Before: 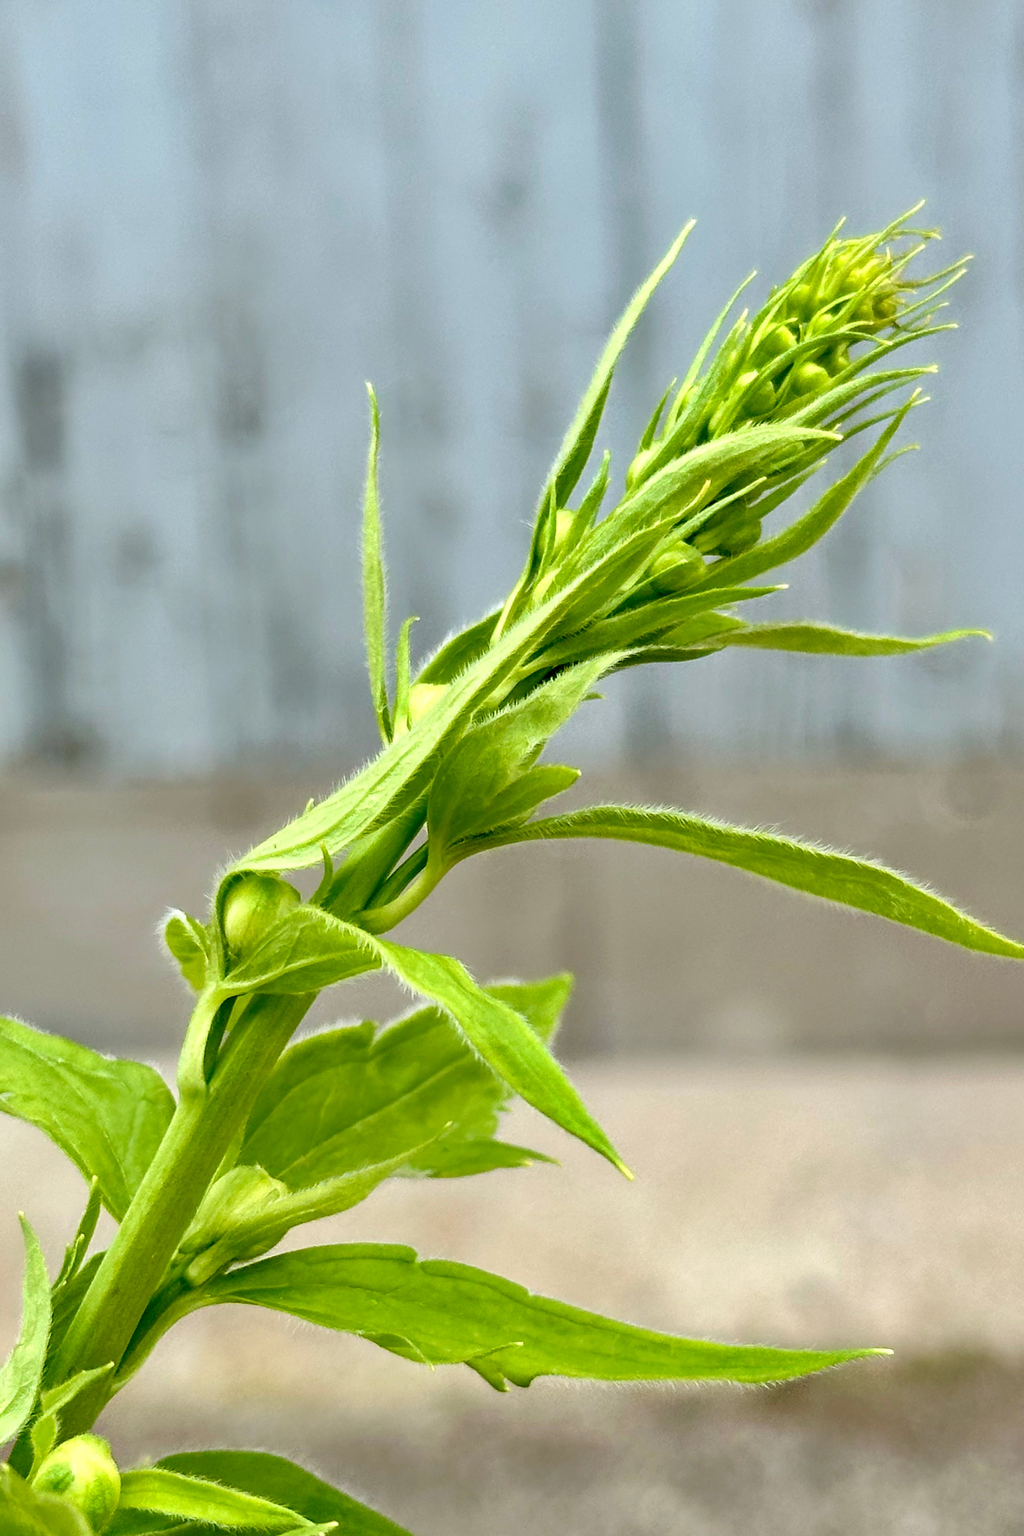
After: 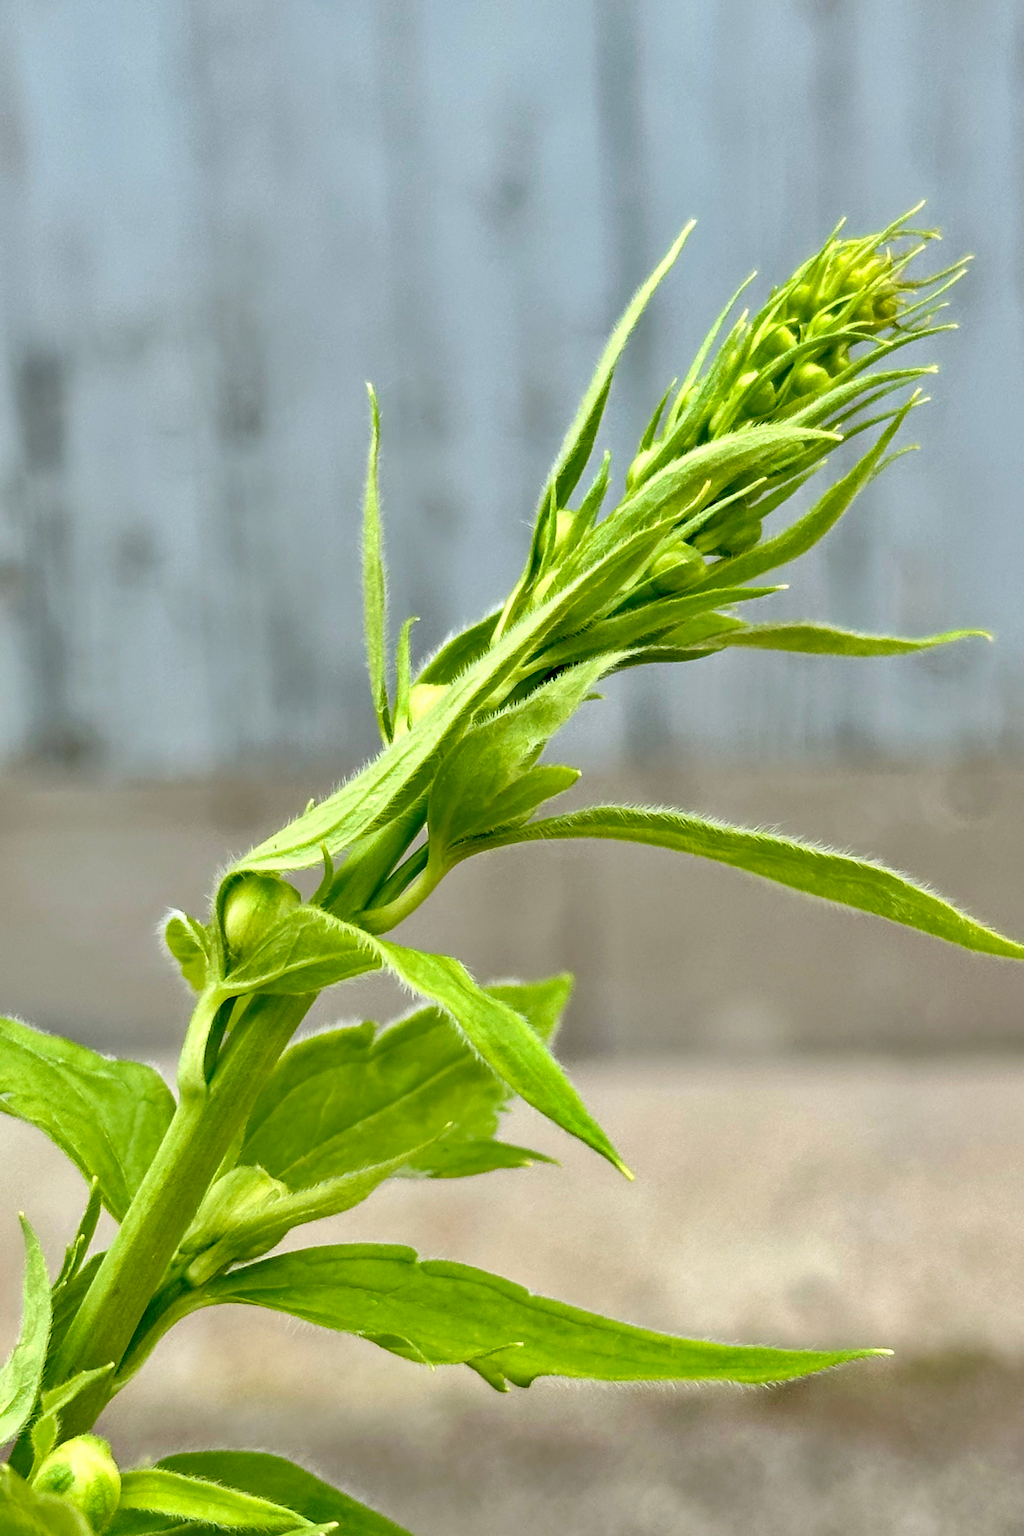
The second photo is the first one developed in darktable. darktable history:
shadows and highlights: shadows 21.02, highlights -35.36, soften with gaussian
